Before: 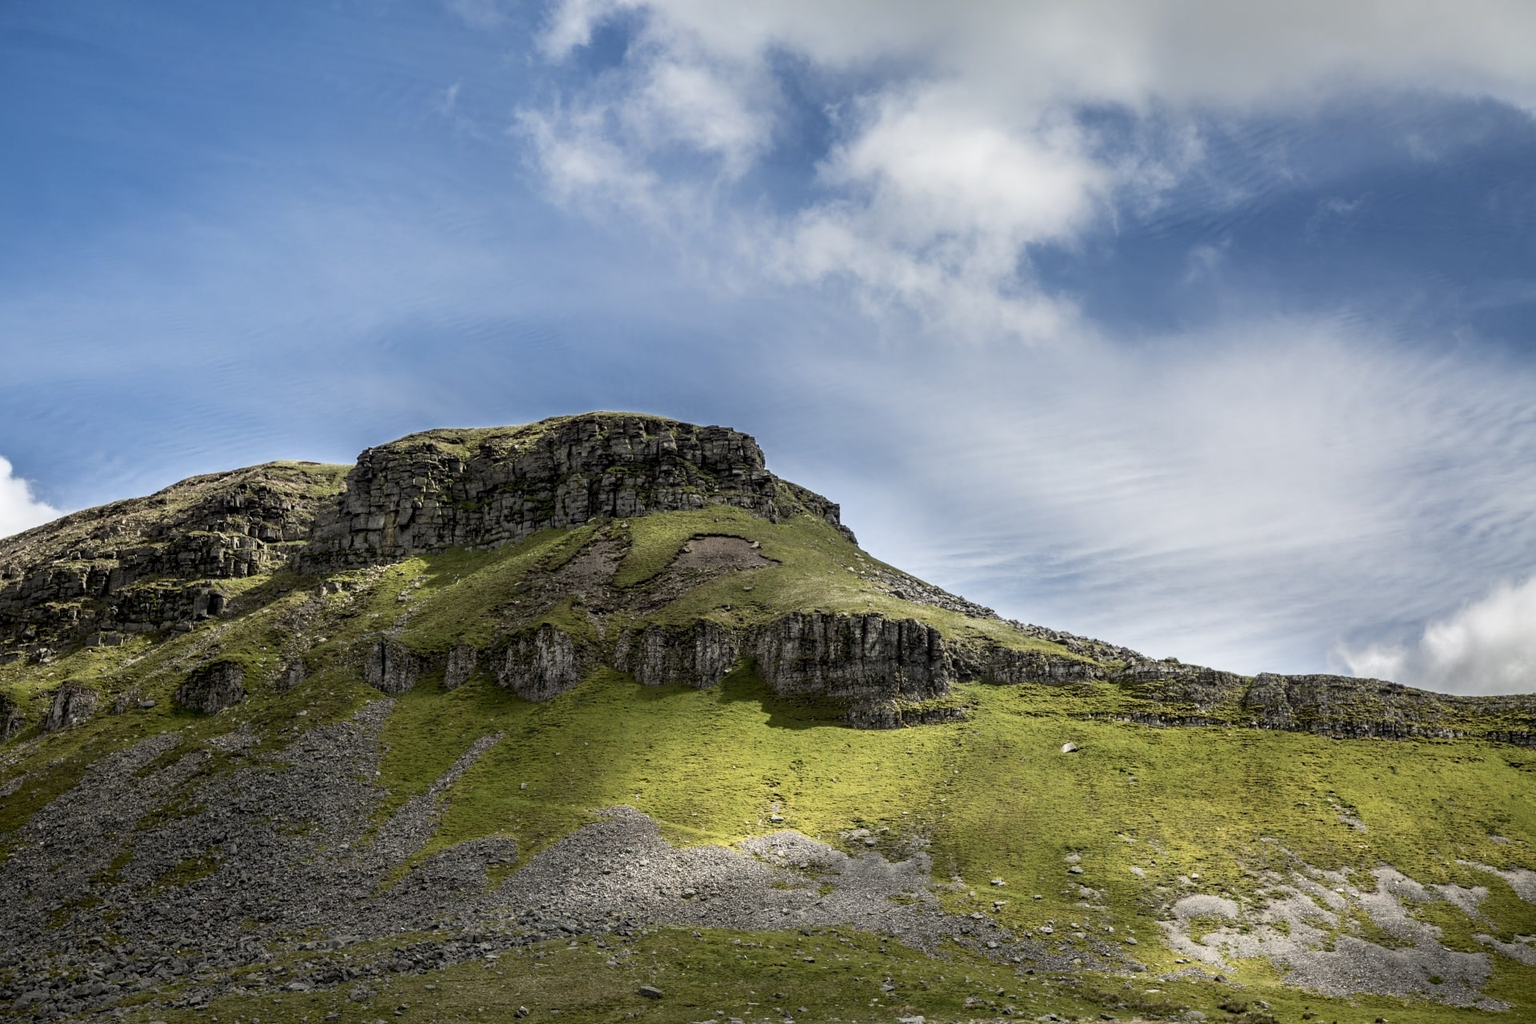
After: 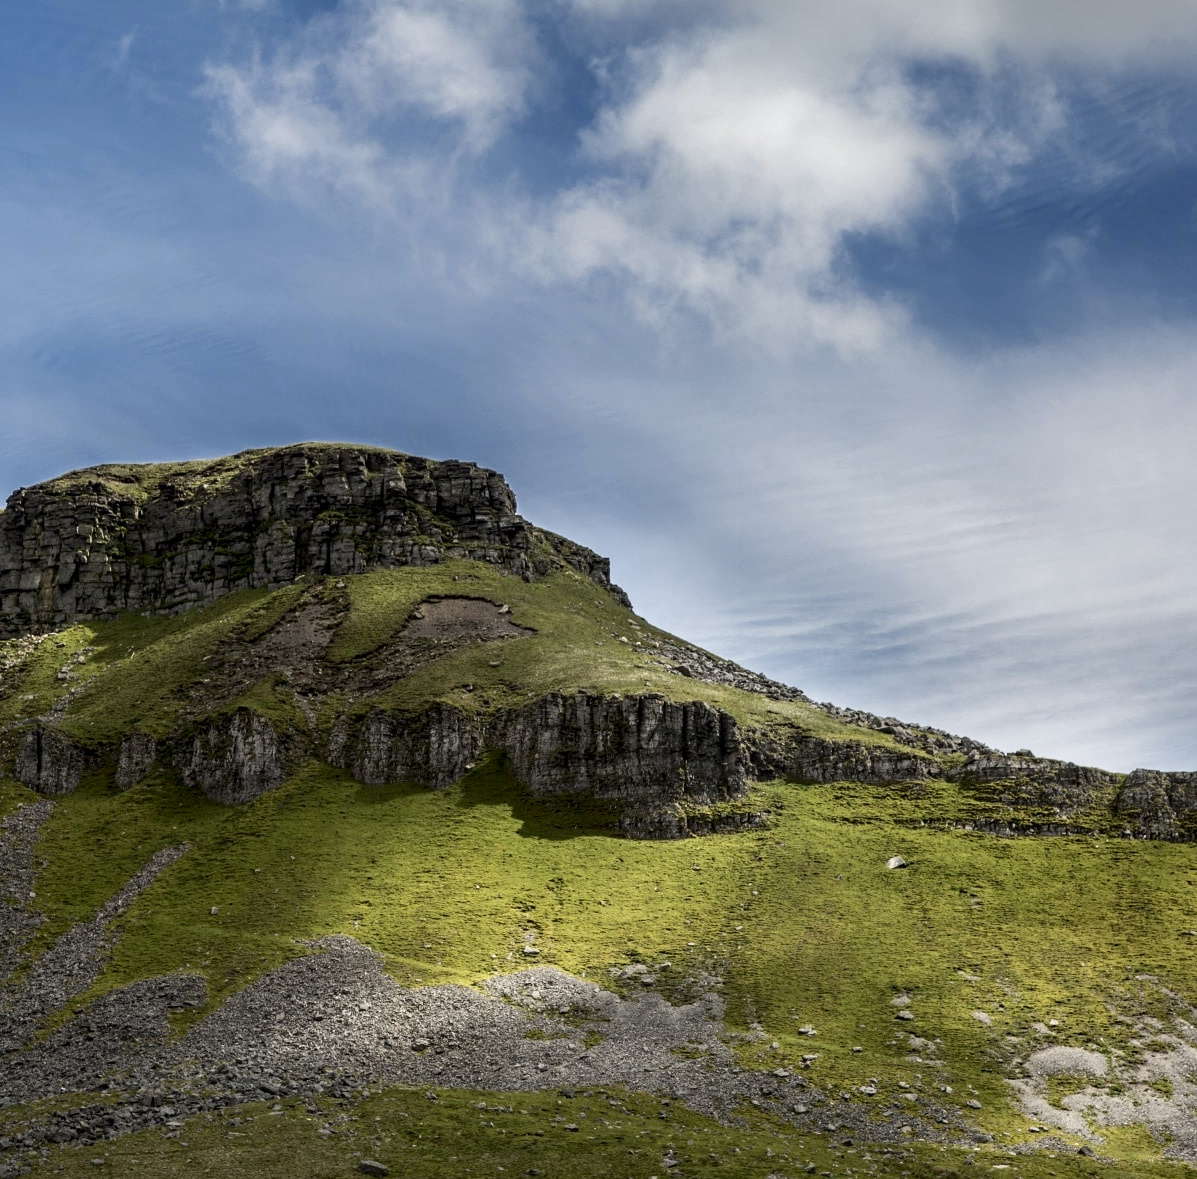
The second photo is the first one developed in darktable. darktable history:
contrast brightness saturation: brightness -0.09
crop and rotate: left 22.918%, top 5.629%, right 14.711%, bottom 2.247%
